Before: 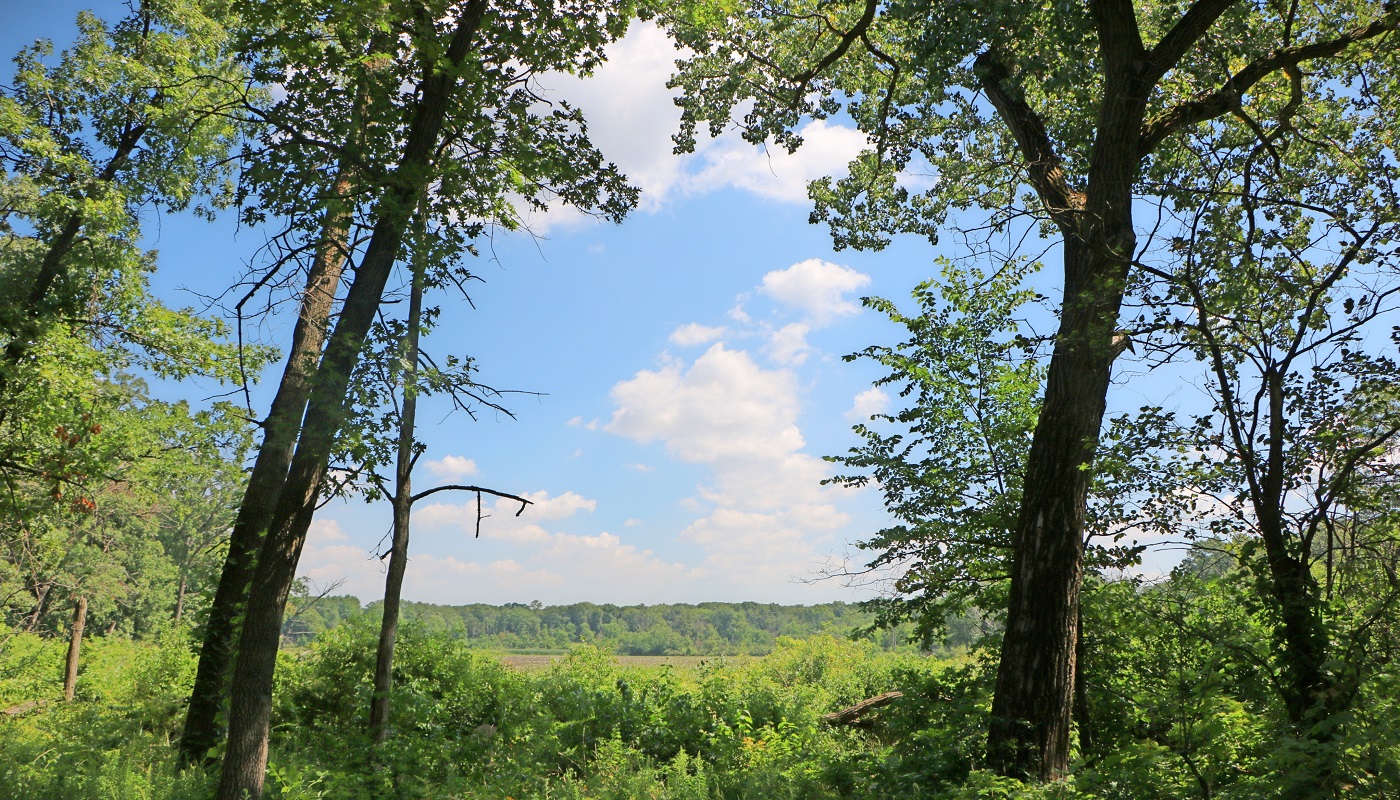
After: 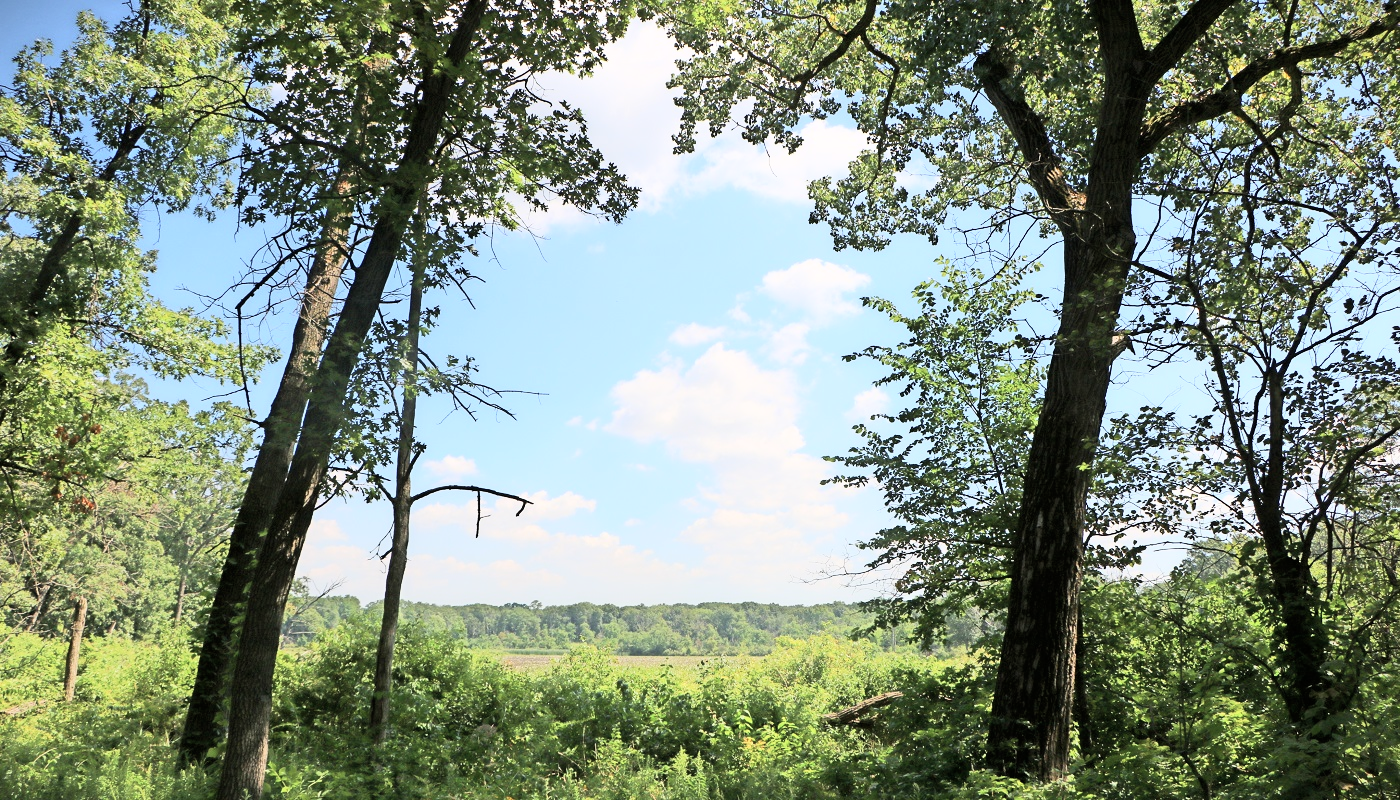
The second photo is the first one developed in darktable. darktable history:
color correction: saturation 0.8
base curve: curves: ch0 [(0, 0) (0.005, 0.002) (0.193, 0.295) (0.399, 0.664) (0.75, 0.928) (1, 1)]
